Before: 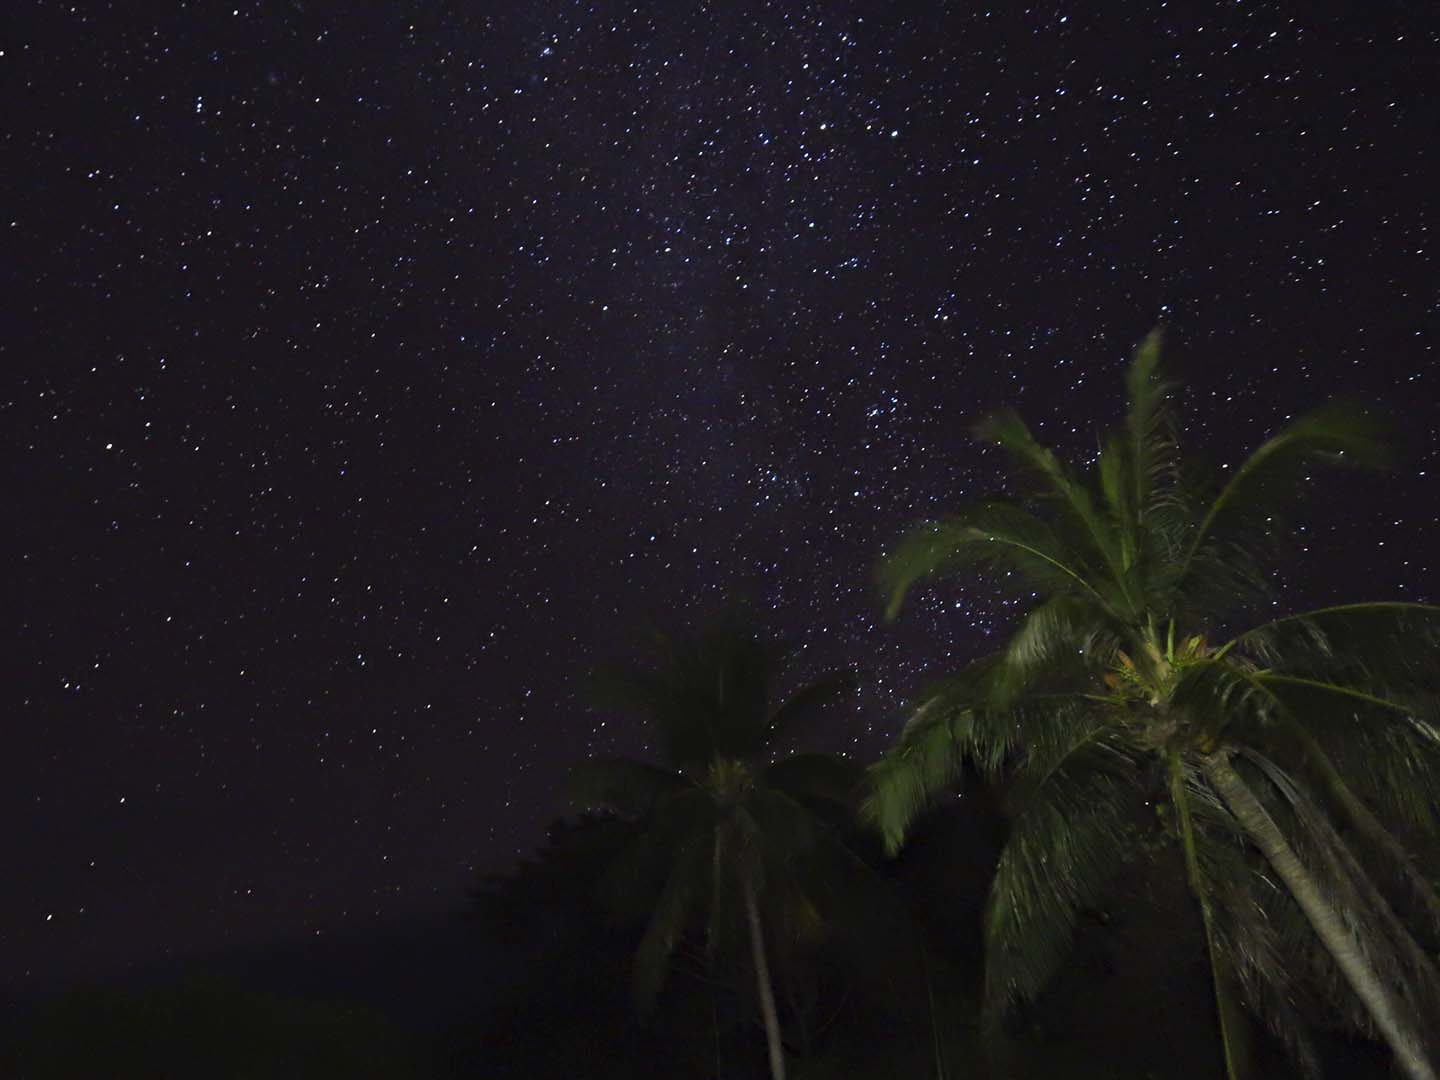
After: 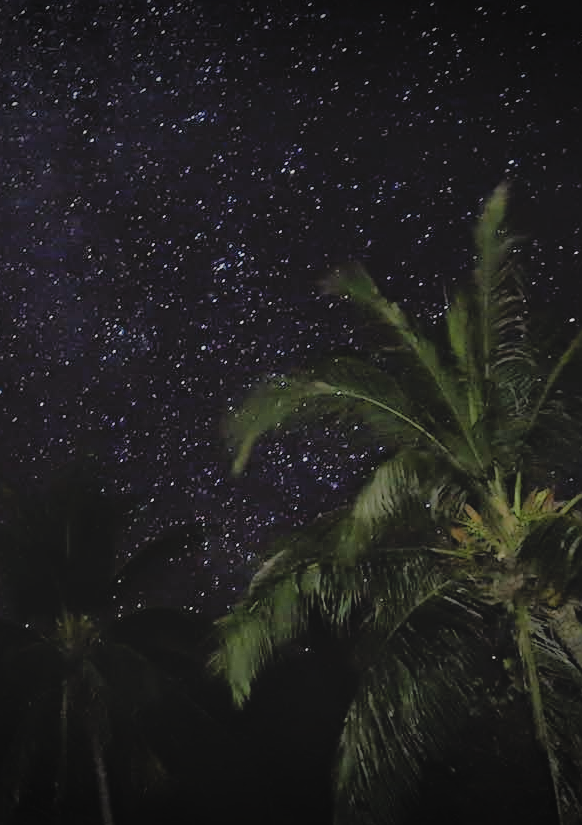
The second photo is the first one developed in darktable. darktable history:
vignetting: fall-off start 100.84%, width/height ratio 1.322
crop: left 45.364%, top 13.59%, right 14.203%, bottom 9.978%
sharpen: on, module defaults
local contrast: mode bilateral grid, contrast 100, coarseness 99, detail 91%, midtone range 0.2
contrast brightness saturation: contrast -0.085, brightness -0.037, saturation -0.112
filmic rgb: black relative exposure -7.65 EV, white relative exposure 4.56 EV, threshold 2.94 EV, hardness 3.61, add noise in highlights 0.001, color science v3 (2019), use custom middle-gray values true, contrast in highlights soft, enable highlight reconstruction true
shadows and highlights: on, module defaults
